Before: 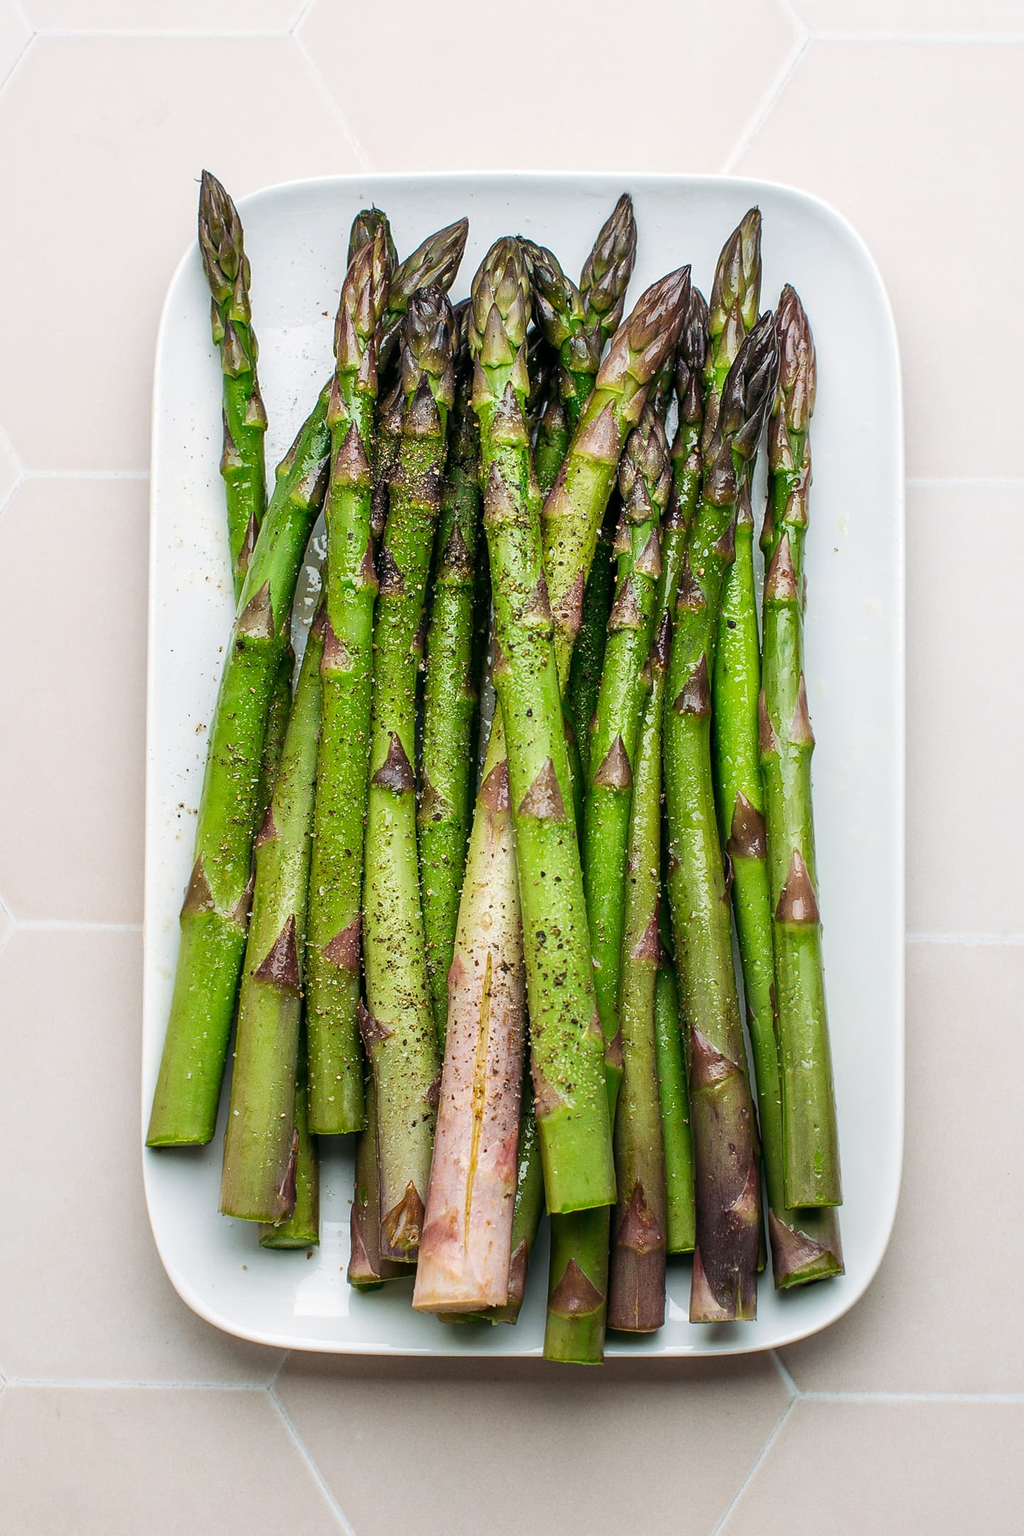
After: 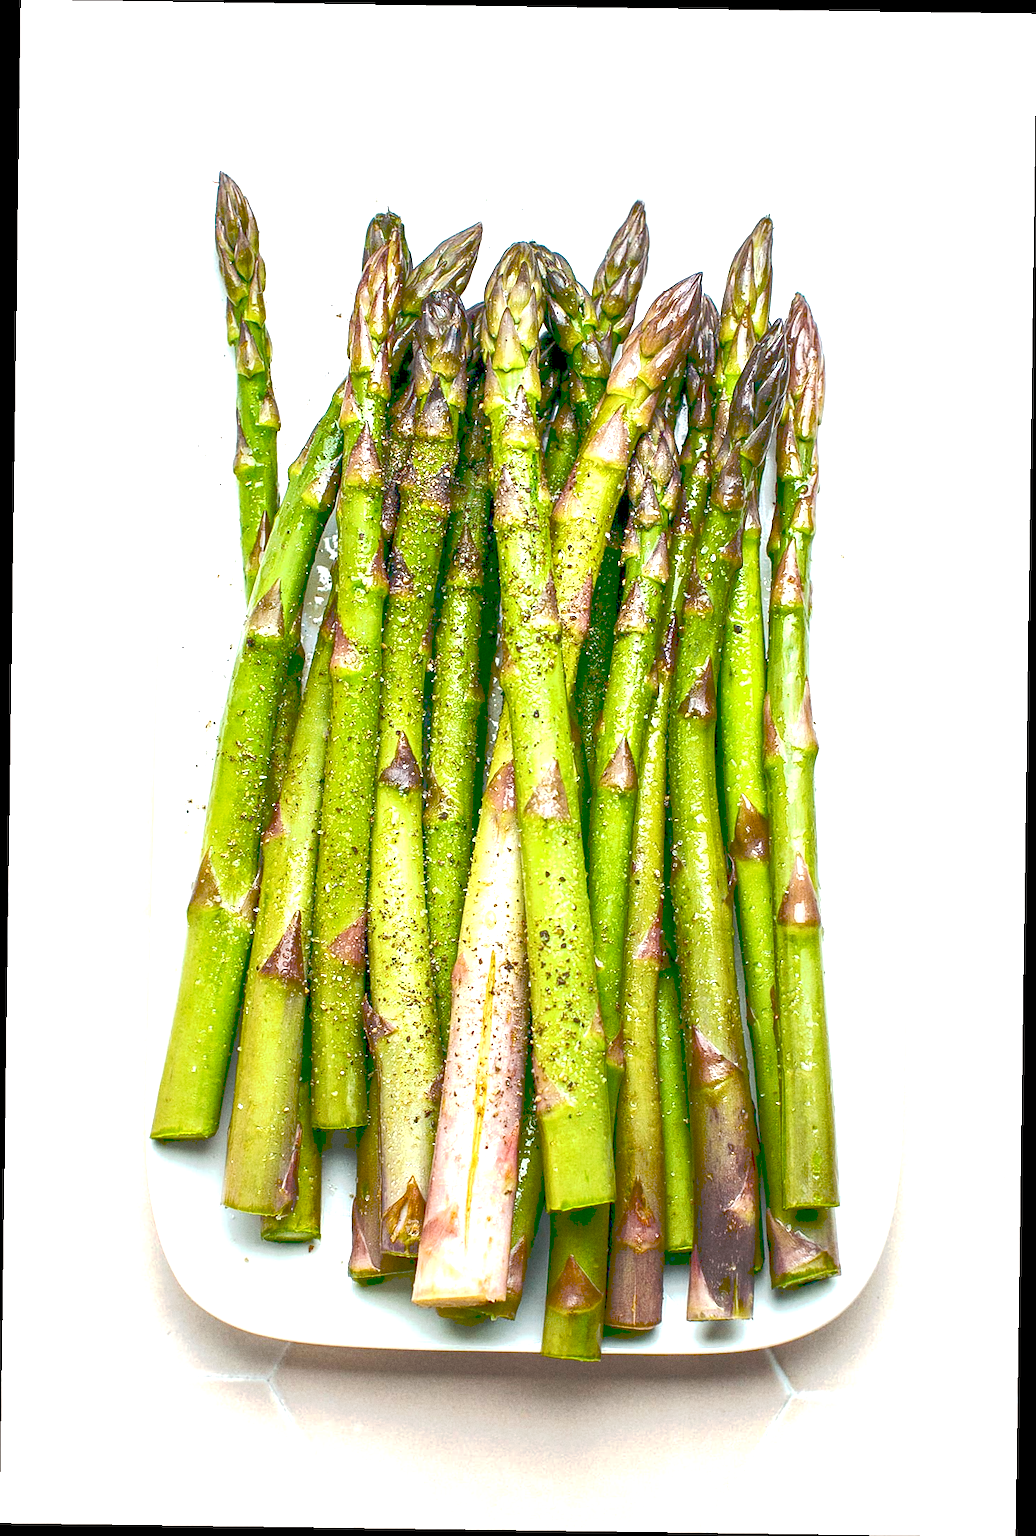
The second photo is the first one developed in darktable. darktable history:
color balance rgb: perceptual saturation grading › global saturation 40%, global vibrance 15%
rotate and perspective: rotation 0.8°, automatic cropping off
tone curve: curves: ch0 [(0, 0) (0.003, 0.275) (0.011, 0.288) (0.025, 0.309) (0.044, 0.326) (0.069, 0.346) (0.1, 0.37) (0.136, 0.396) (0.177, 0.432) (0.224, 0.473) (0.277, 0.516) (0.335, 0.566) (0.399, 0.611) (0.468, 0.661) (0.543, 0.711) (0.623, 0.761) (0.709, 0.817) (0.801, 0.867) (0.898, 0.911) (1, 1)], preserve colors none
contrast brightness saturation: brightness -0.2, saturation 0.08
local contrast: highlights 100%, shadows 100%, detail 120%, midtone range 0.2
tone equalizer: -8 EV -0.75 EV, -7 EV -0.7 EV, -6 EV -0.6 EV, -5 EV -0.4 EV, -3 EV 0.4 EV, -2 EV 0.6 EV, -1 EV 0.7 EV, +0 EV 0.75 EV, edges refinement/feathering 500, mask exposure compensation -1.57 EV, preserve details no
exposure: black level correction 0.001, exposure 0.5 EV, compensate exposure bias true, compensate highlight preservation false
grain: coarseness 0.09 ISO
